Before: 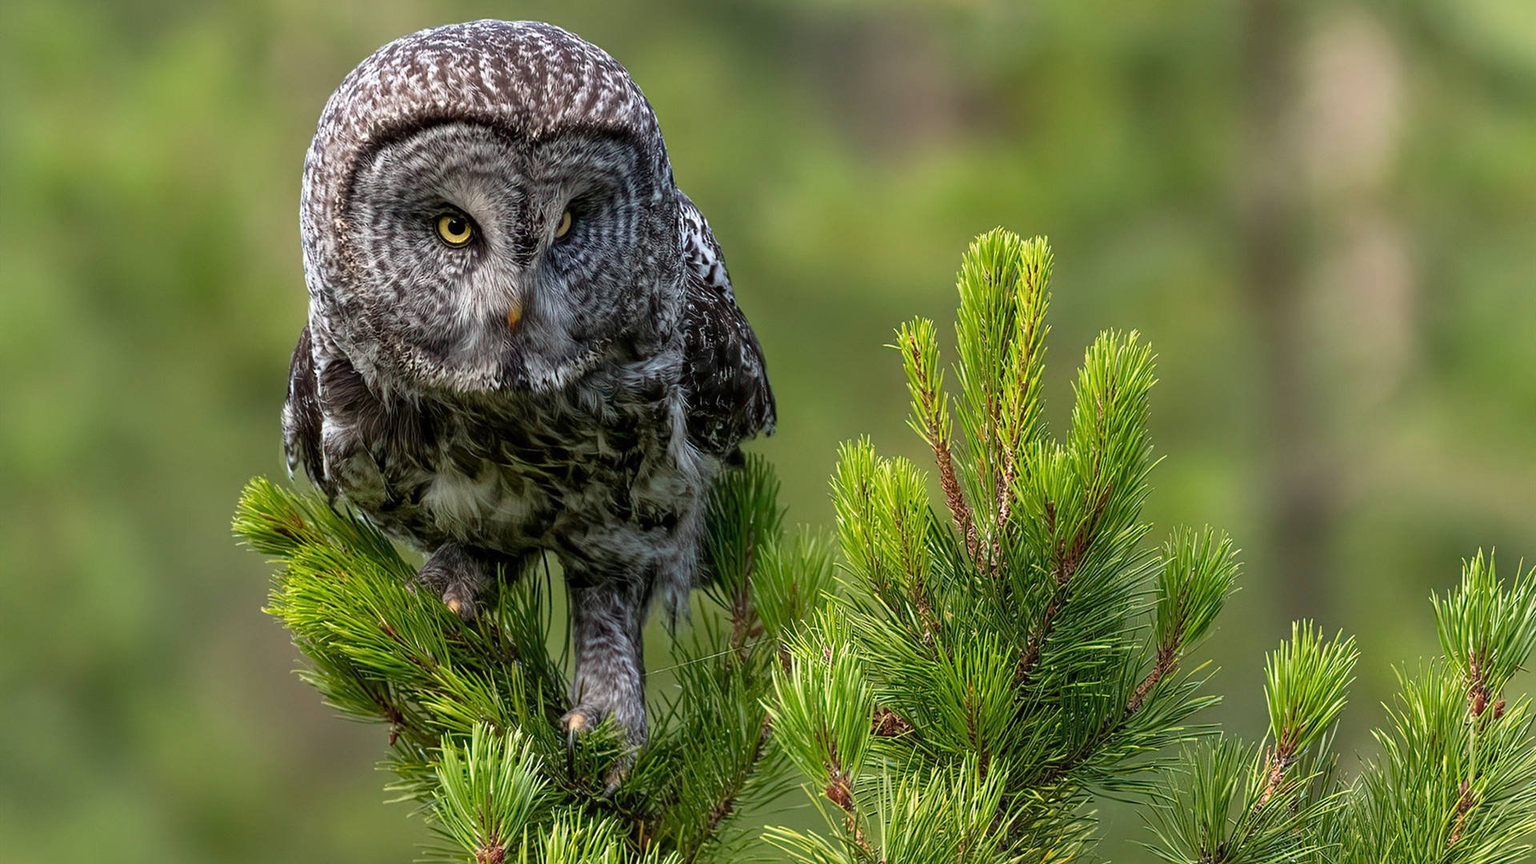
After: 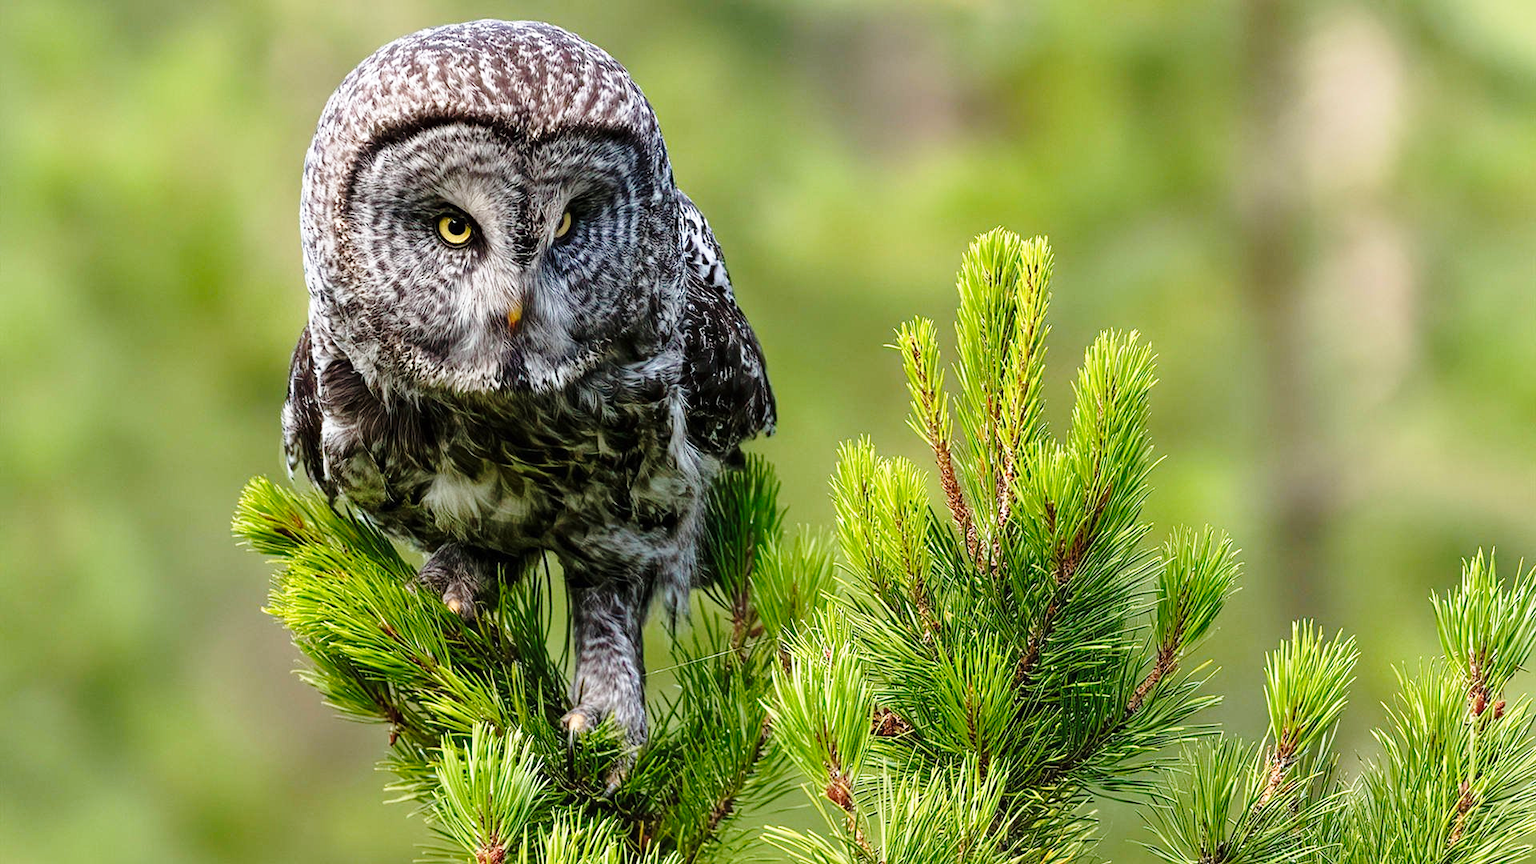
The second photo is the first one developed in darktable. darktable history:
base curve: curves: ch0 [(0, 0) (0.028, 0.03) (0.121, 0.232) (0.46, 0.748) (0.859, 0.968) (1, 1)], preserve colors none
contrast equalizer: y [[0.5 ×6], [0.5 ×6], [0.5, 0.5, 0.501, 0.545, 0.707, 0.863], [0 ×6], [0 ×6]]
